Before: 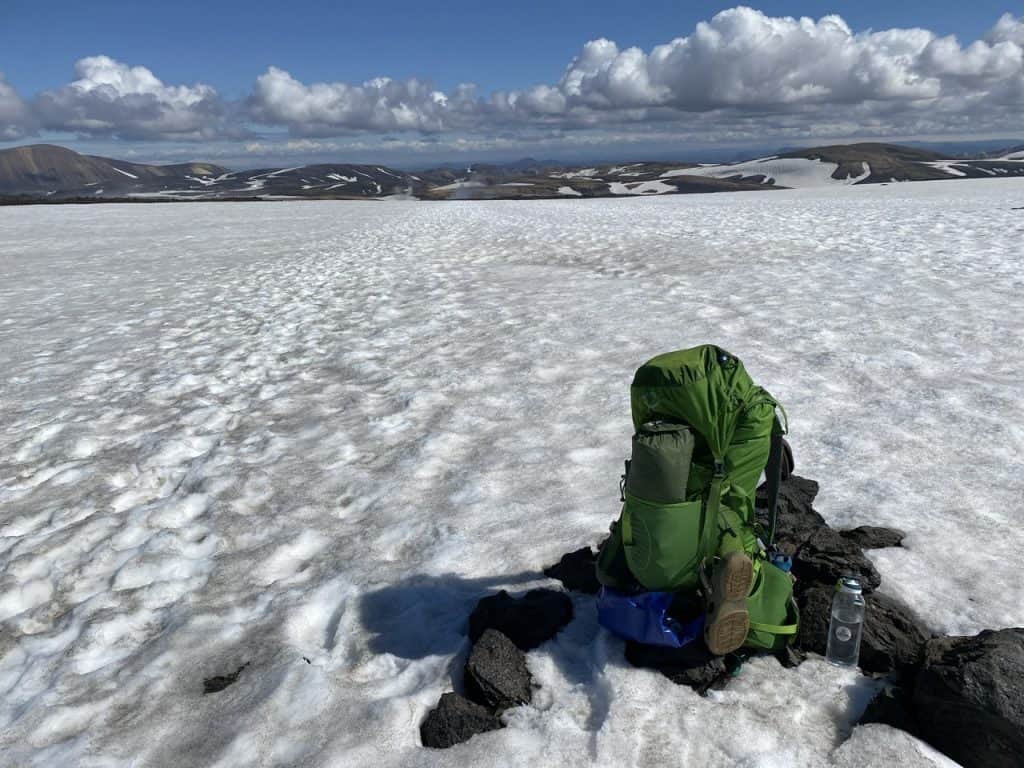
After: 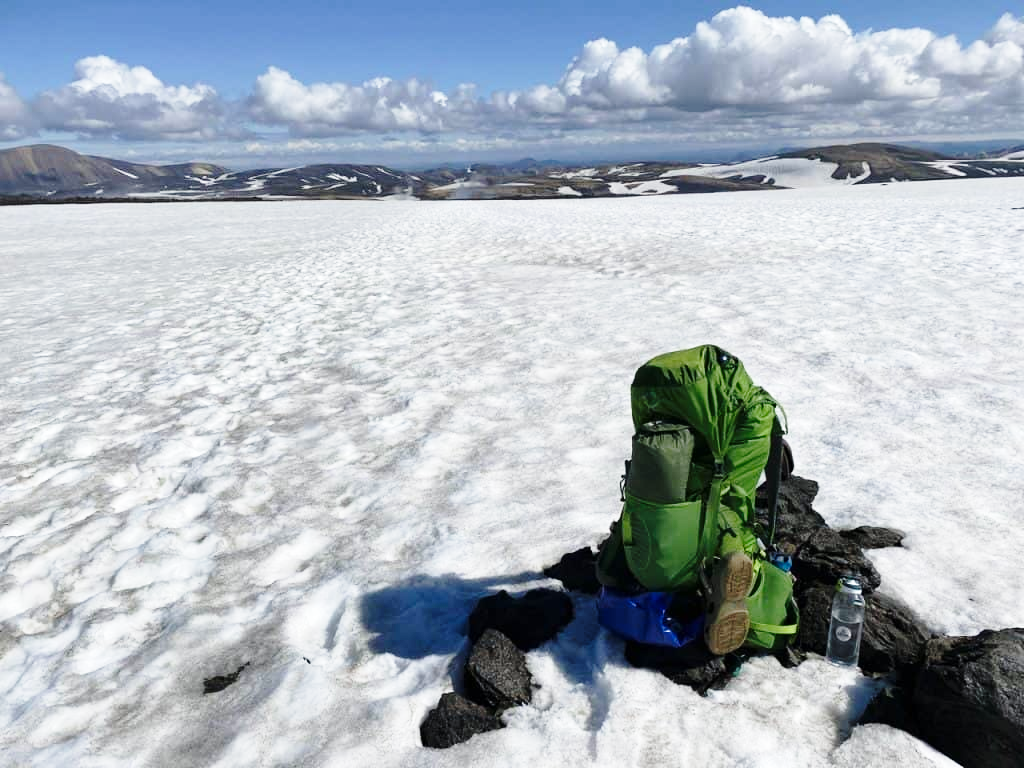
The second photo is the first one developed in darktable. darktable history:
base curve: curves: ch0 [(0, 0) (0.028, 0.03) (0.121, 0.232) (0.46, 0.748) (0.859, 0.968) (1, 1)], preserve colors none
exposure: compensate highlight preservation false
